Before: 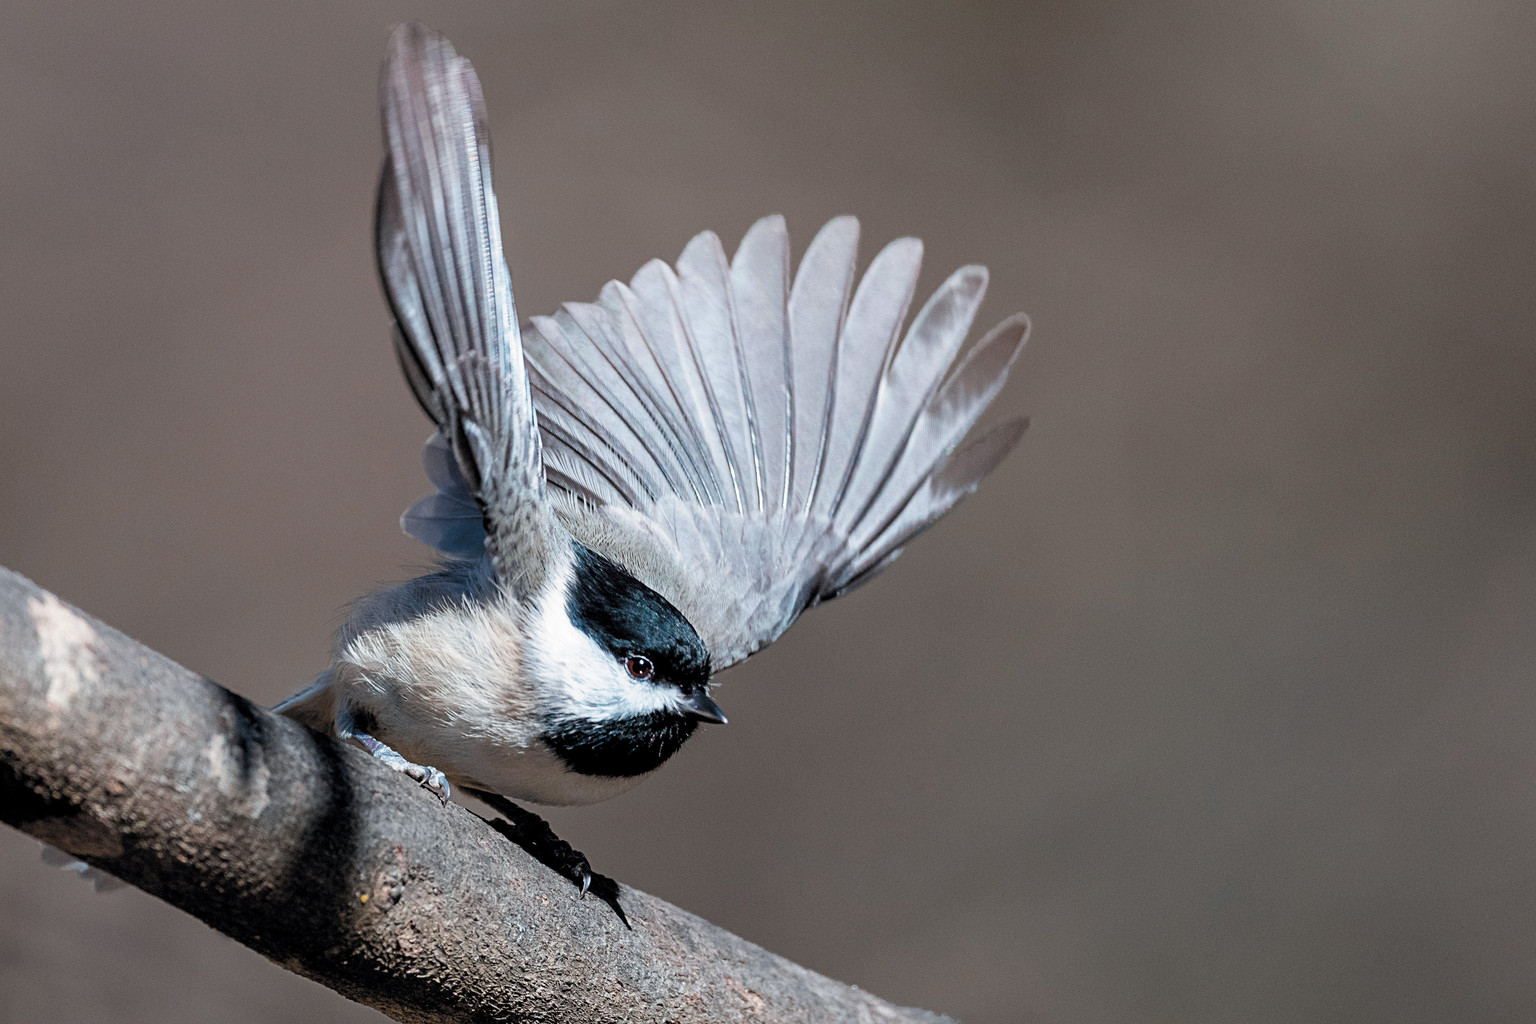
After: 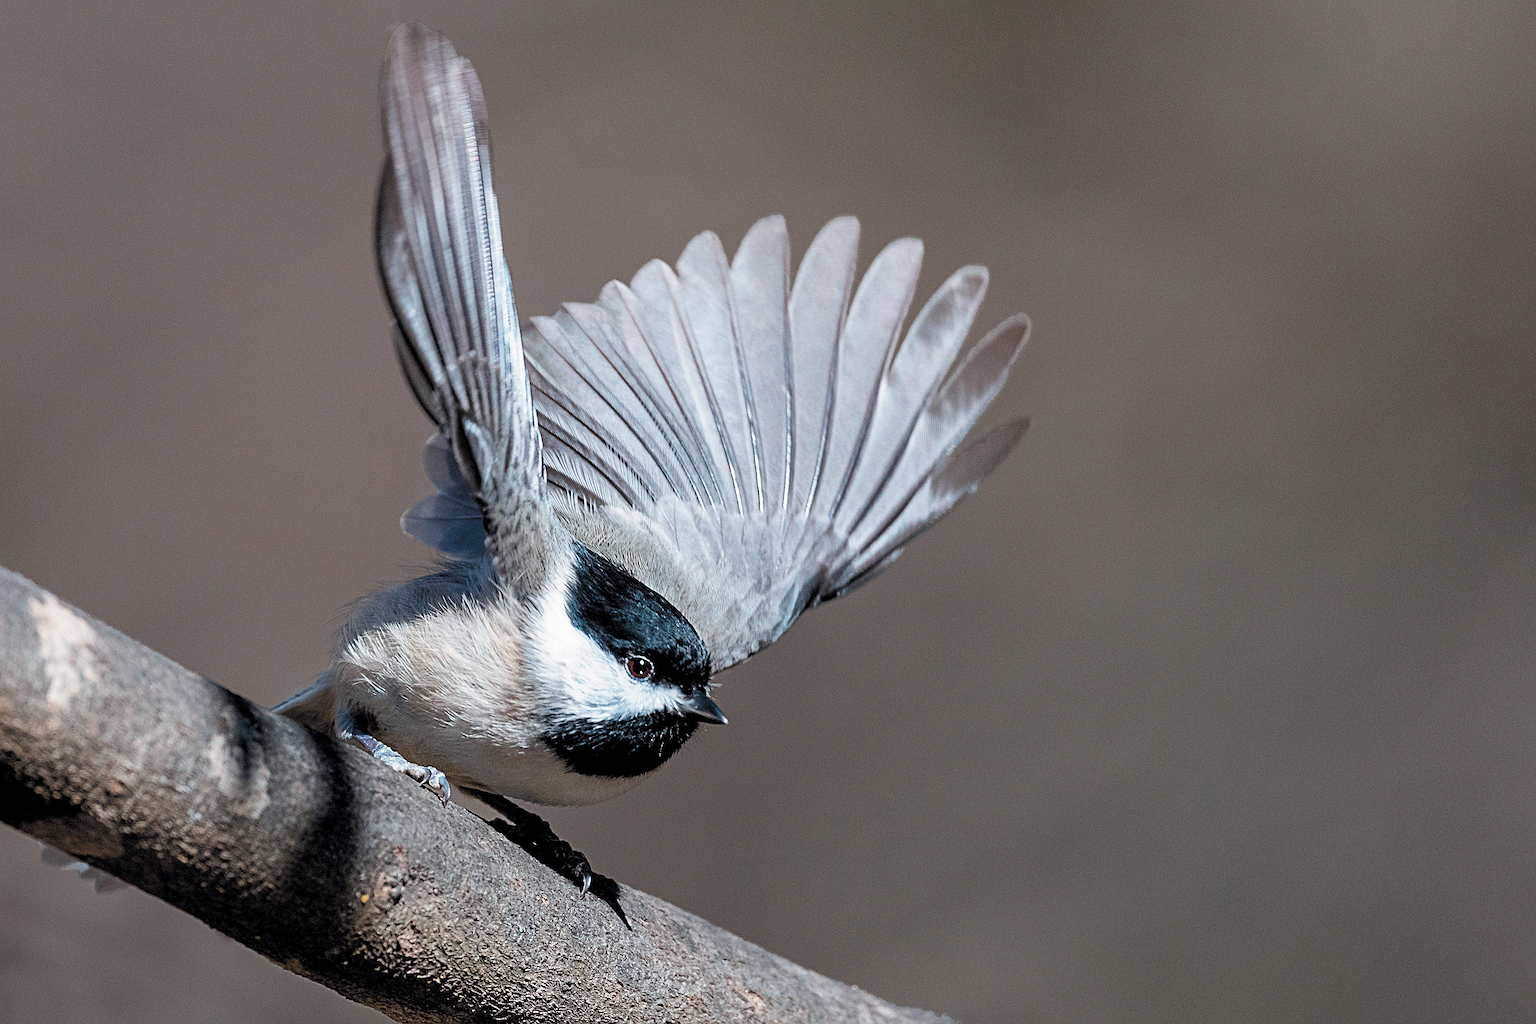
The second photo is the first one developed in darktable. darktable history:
sharpen: amount 0.589
